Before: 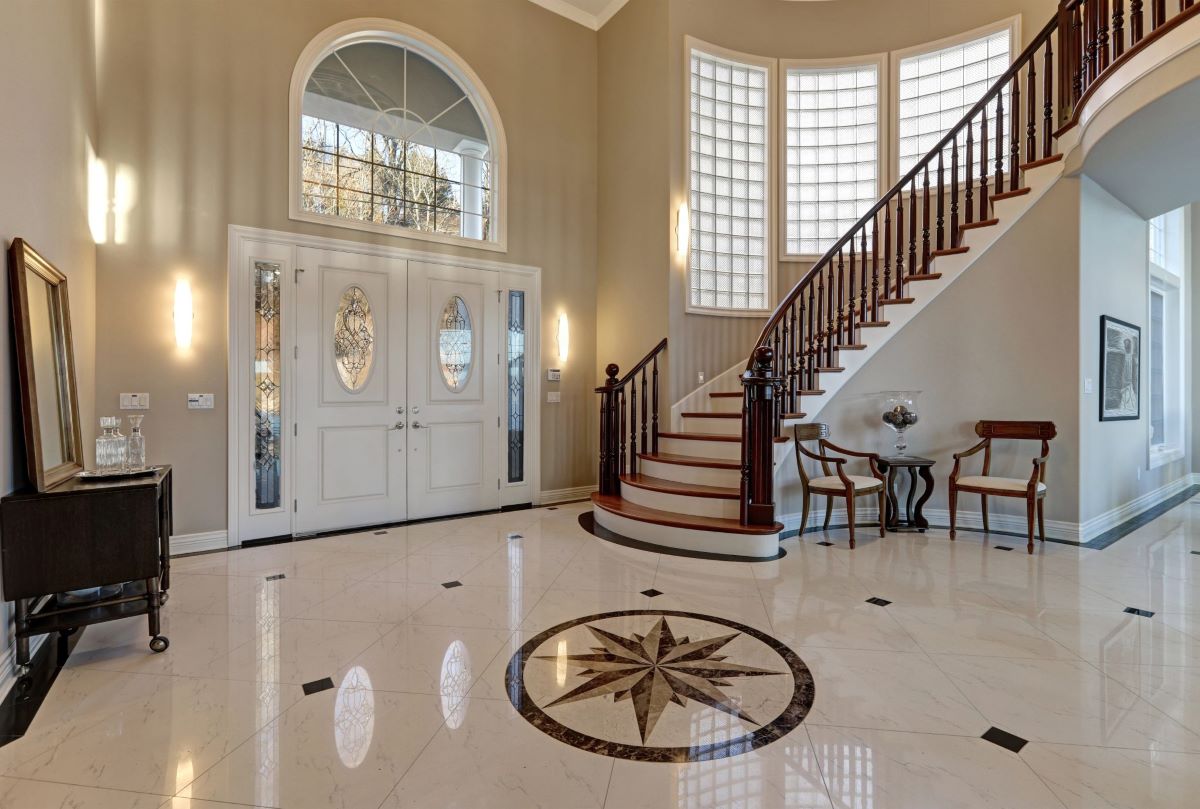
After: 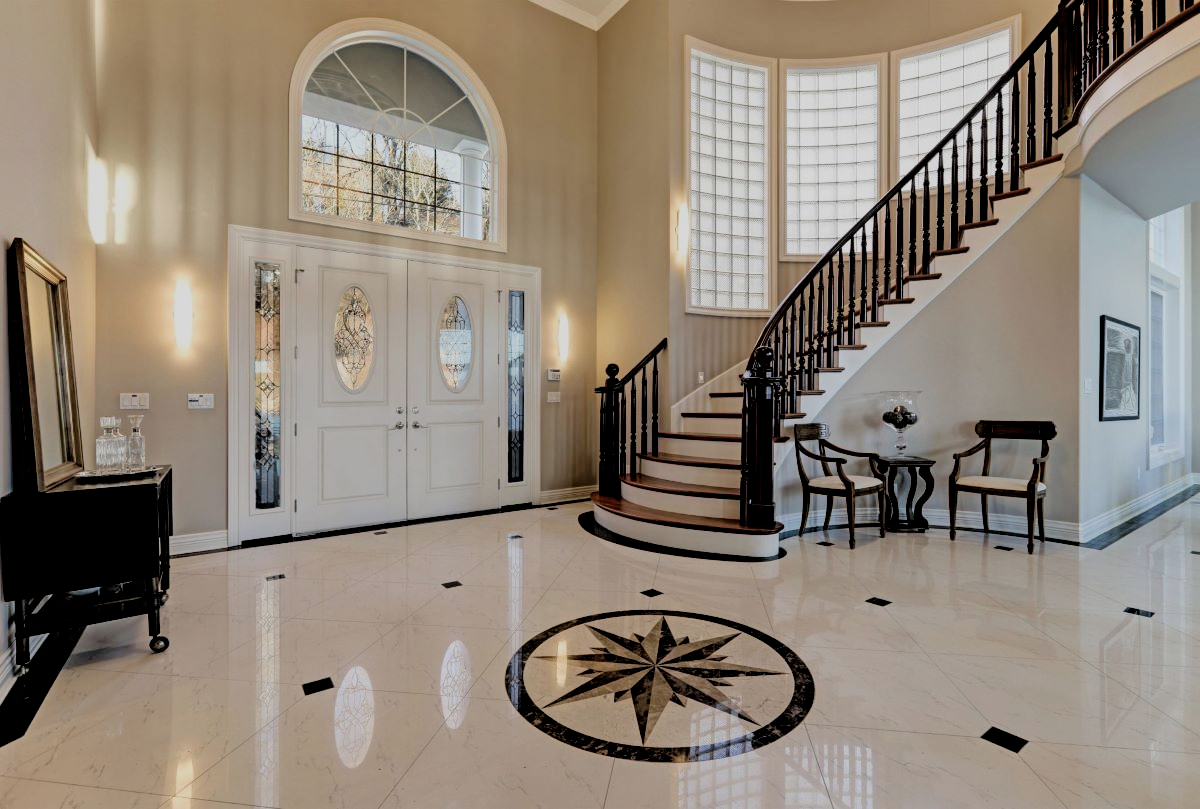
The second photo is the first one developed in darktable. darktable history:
filmic rgb: black relative exposure -2.85 EV, white relative exposure 4.56 EV, threshold 5.96 EV, hardness 1.76, contrast 1.248, enable highlight reconstruction true
